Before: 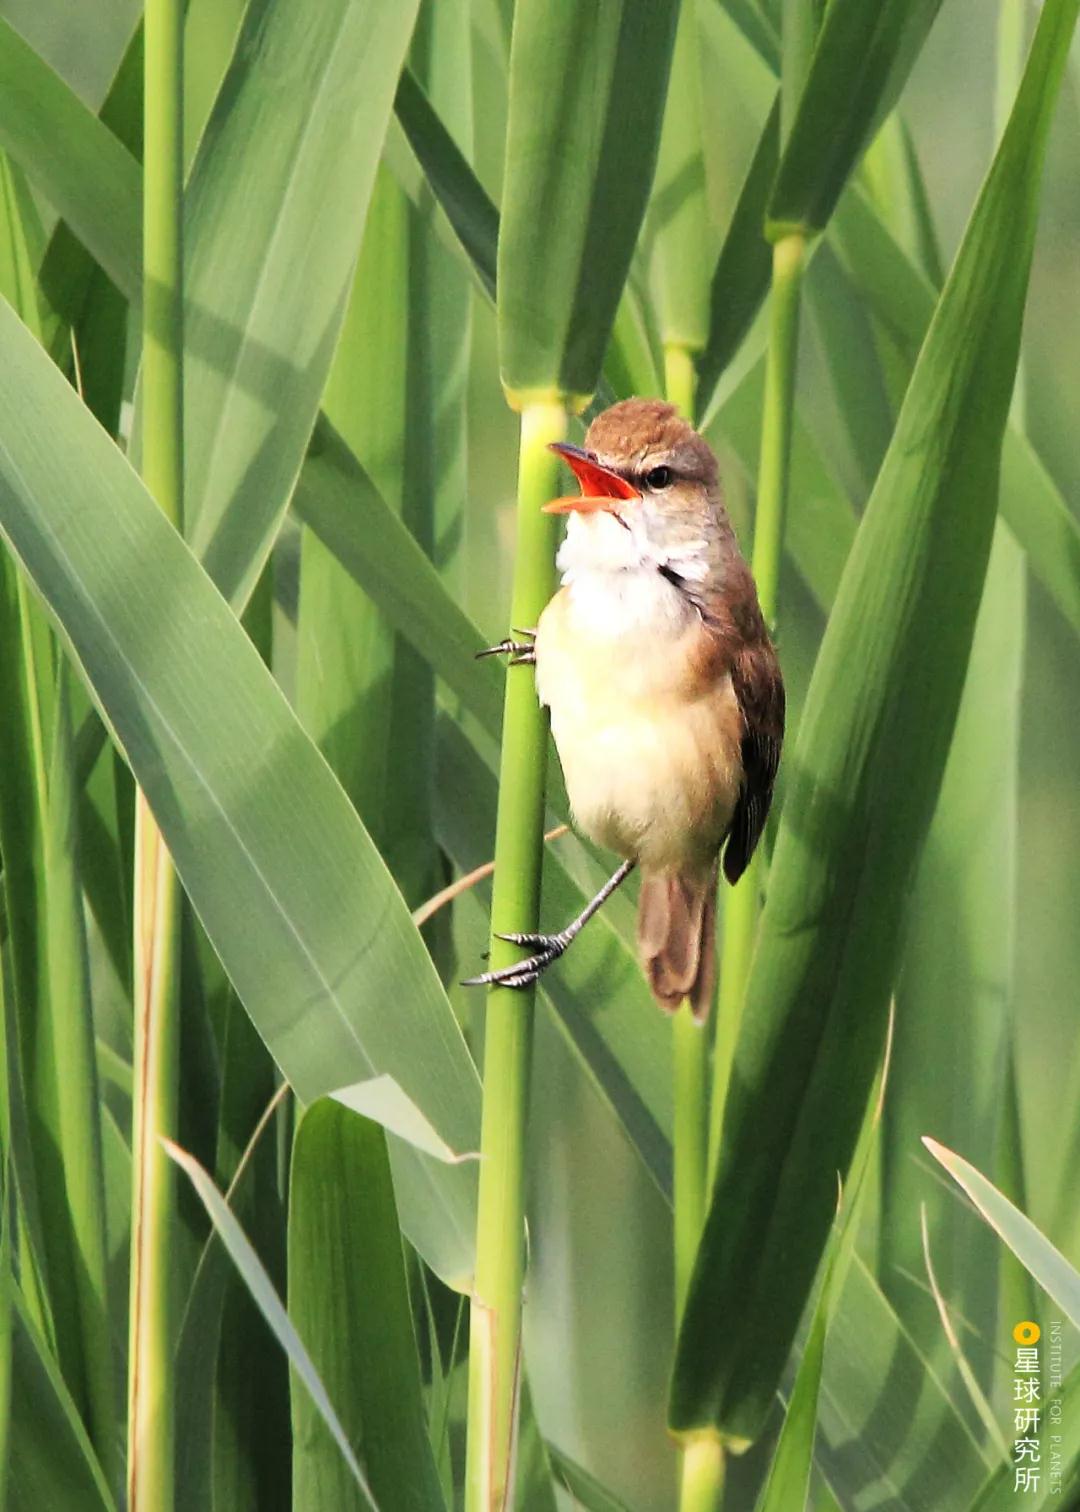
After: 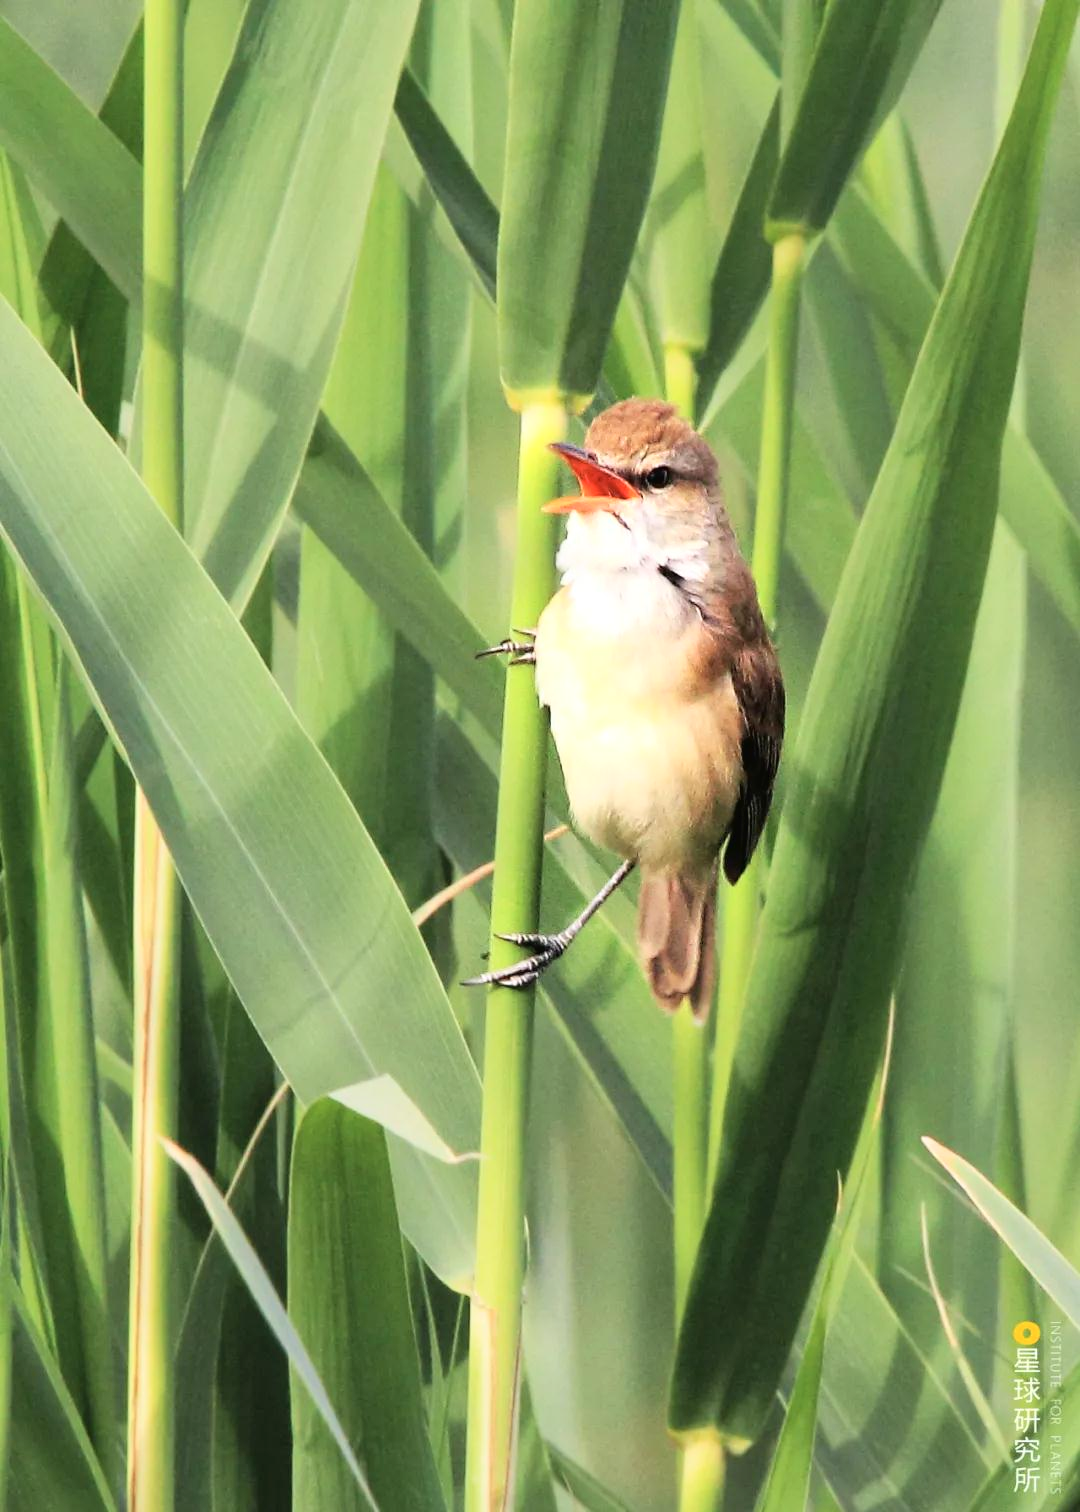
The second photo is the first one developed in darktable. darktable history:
tone equalizer: edges refinement/feathering 500, mask exposure compensation -1.57 EV, preserve details no
tone curve: curves: ch0 [(0, 0) (0.003, 0.019) (0.011, 0.022) (0.025, 0.025) (0.044, 0.04) (0.069, 0.069) (0.1, 0.108) (0.136, 0.152) (0.177, 0.199) (0.224, 0.26) (0.277, 0.321) (0.335, 0.392) (0.399, 0.472) (0.468, 0.547) (0.543, 0.624) (0.623, 0.713) (0.709, 0.786) (0.801, 0.865) (0.898, 0.939) (1, 1)], color space Lab, independent channels, preserve colors none
